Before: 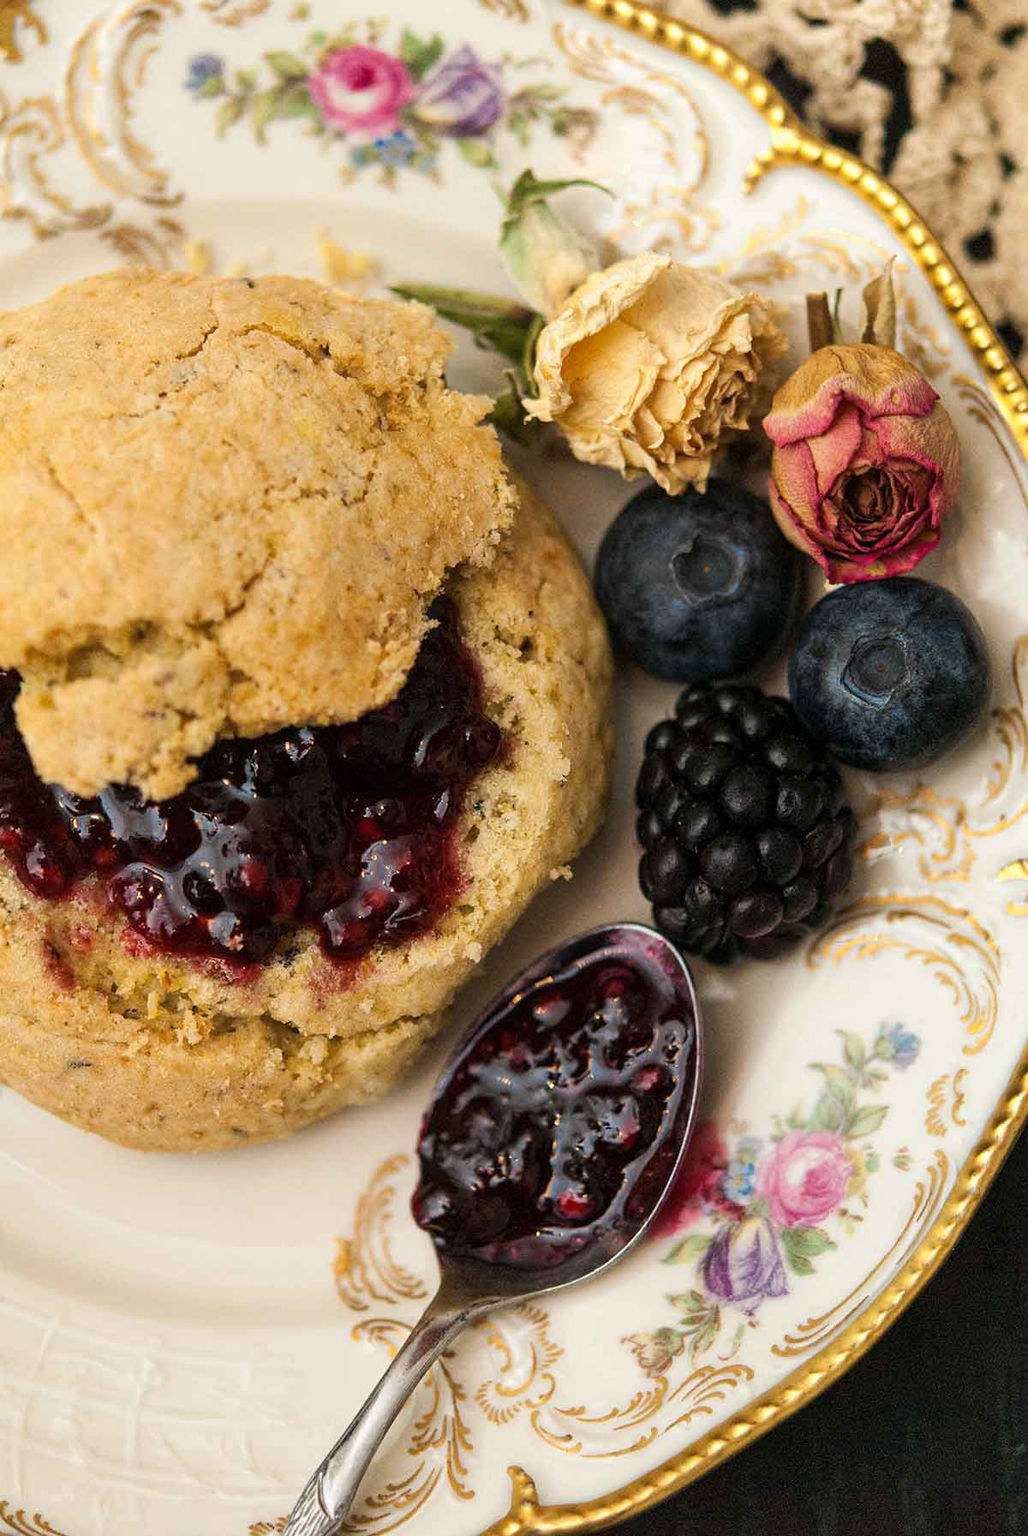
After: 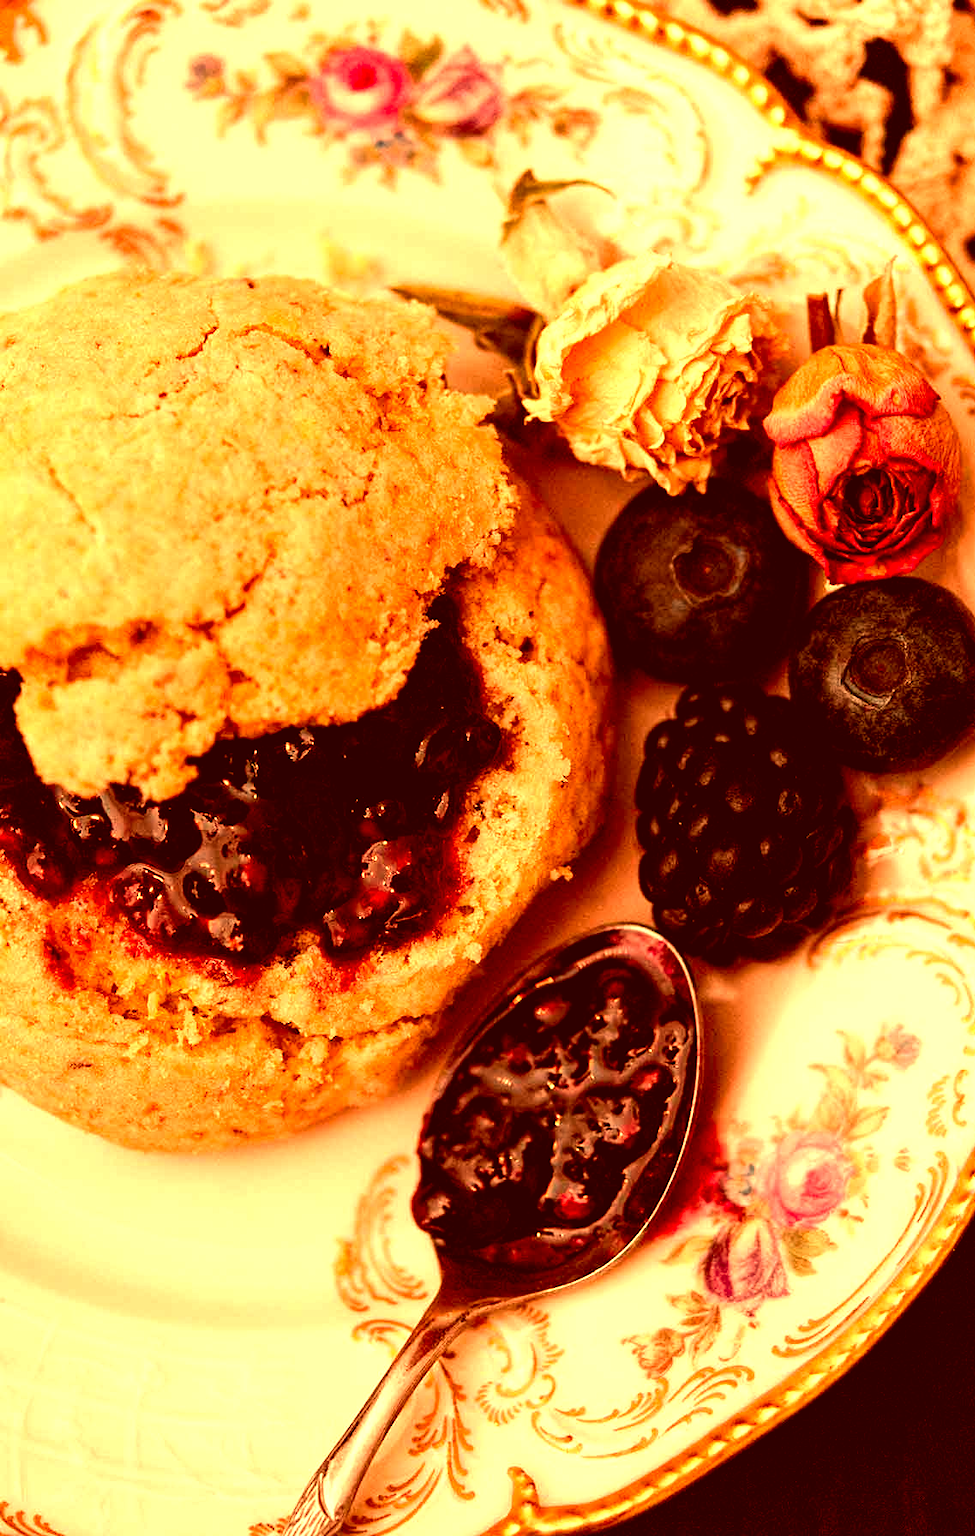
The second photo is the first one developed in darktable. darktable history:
white balance: red 1.467, blue 0.684
crop and rotate: right 5.167%
color balance: lift [0.991, 1, 1, 1], gamma [0.996, 1, 1, 1], input saturation 98.52%, contrast 20.34%, output saturation 103.72%
color correction: highlights a* 9.03, highlights b* 8.71, shadows a* 40, shadows b* 40, saturation 0.8
